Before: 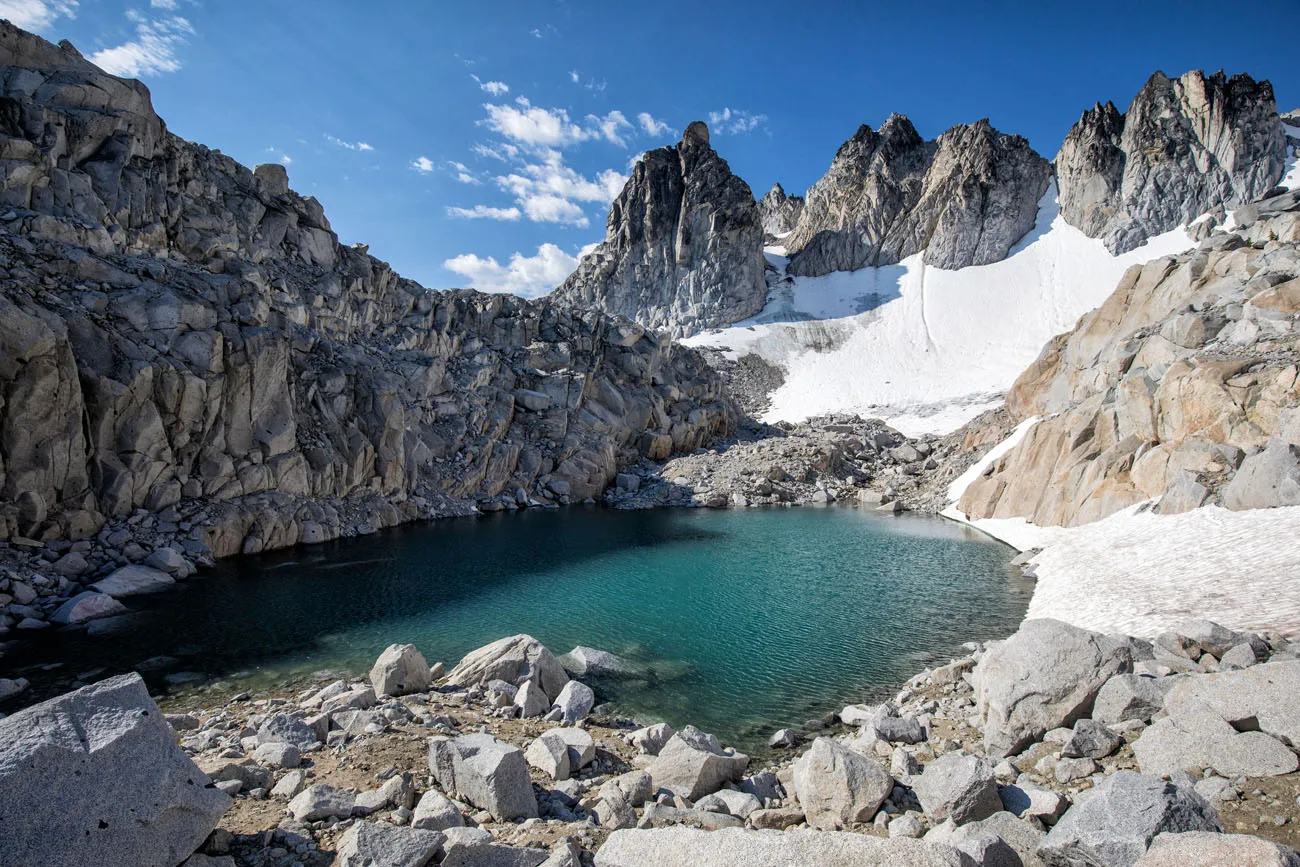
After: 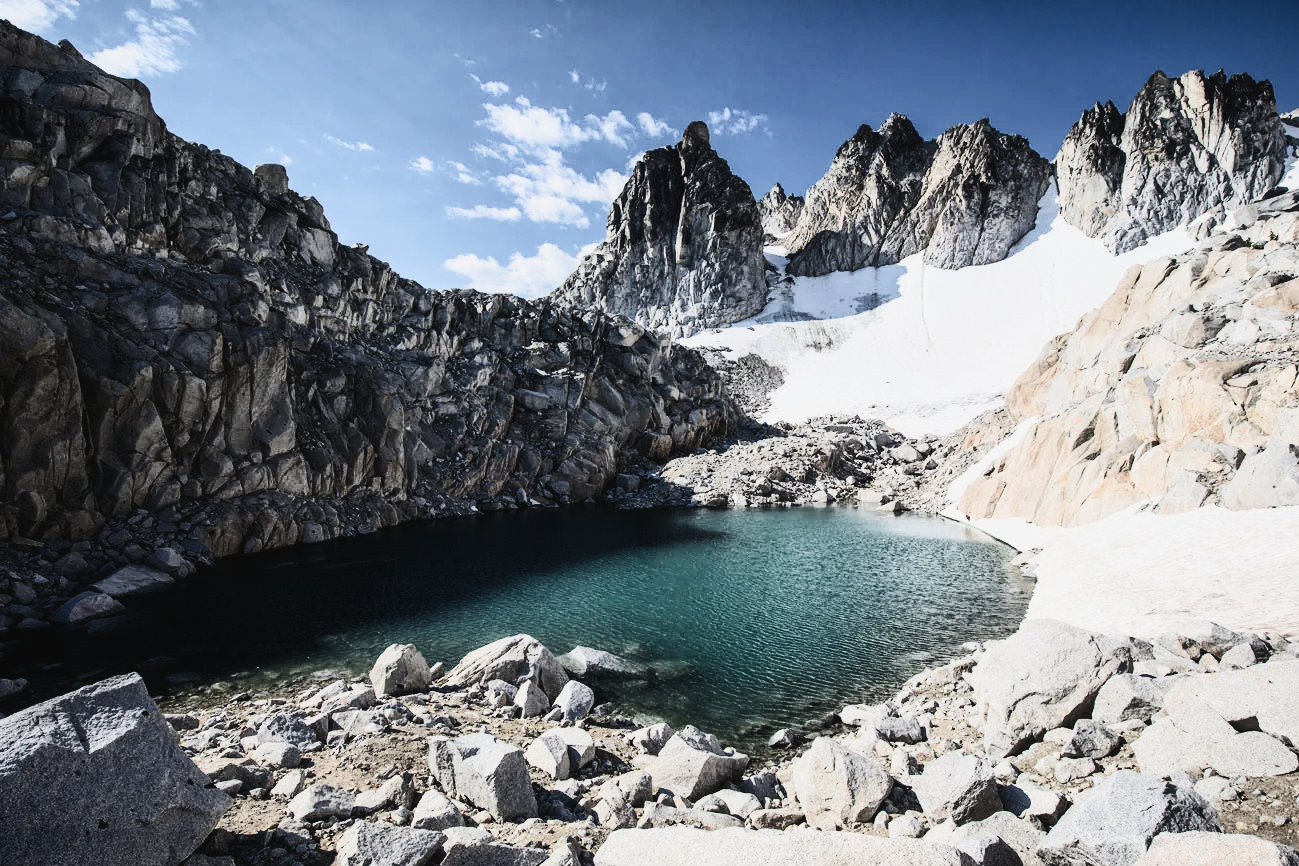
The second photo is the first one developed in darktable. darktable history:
exposure: black level correction -0.037, exposure -0.497 EV, compensate highlight preservation false
tone equalizer: -8 EV -0.728 EV, -7 EV -0.69 EV, -6 EV -0.57 EV, -5 EV -0.412 EV, -3 EV 0.367 EV, -2 EV 0.6 EV, -1 EV 0.683 EV, +0 EV 0.738 EV
filmic rgb: black relative exposure -7.17 EV, white relative exposure 5.37 EV, hardness 3.03
contrast brightness saturation: contrast 0.494, saturation -0.092
